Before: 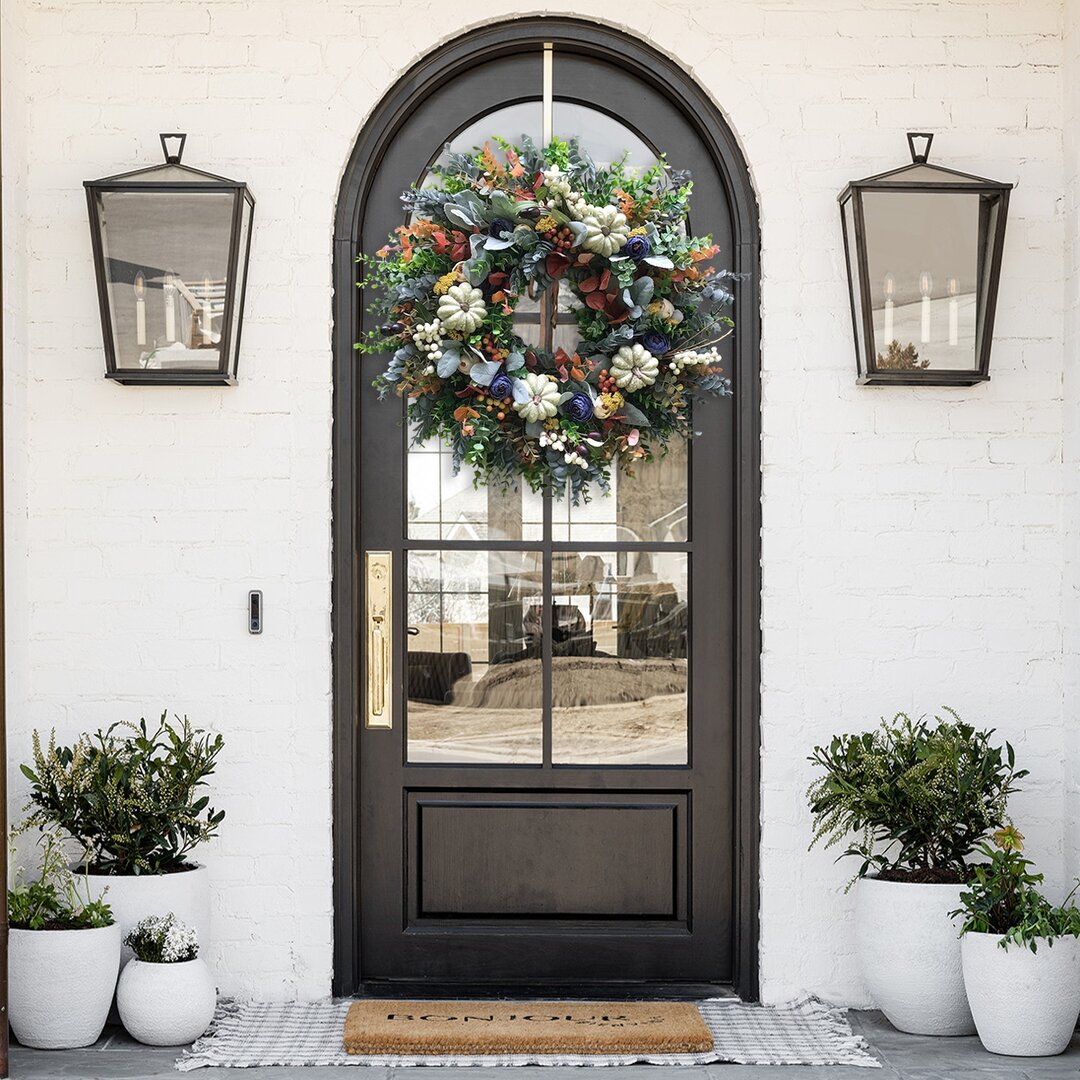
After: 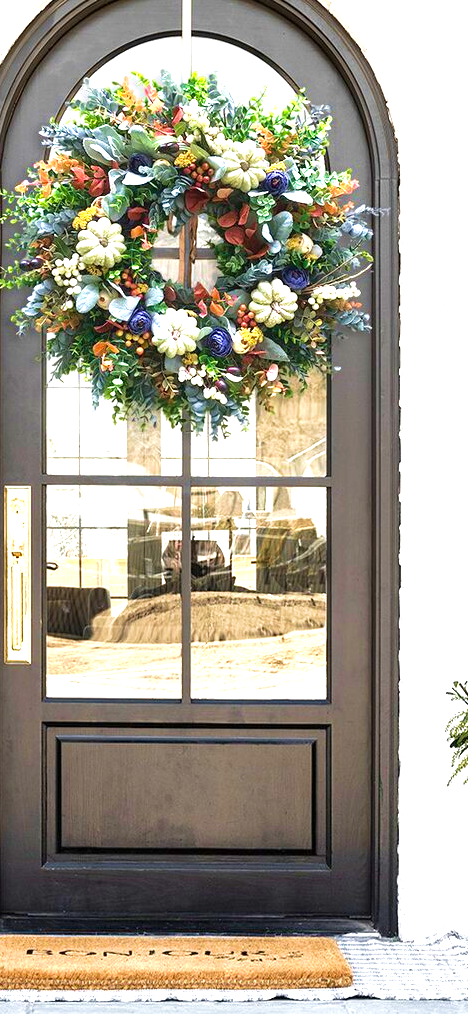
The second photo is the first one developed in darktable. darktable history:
exposure: black level correction 0, exposure 1.1 EV, compensate exposure bias true, compensate highlight preservation false
crop: left 33.452%, top 6.025%, right 23.155%
color balance rgb: linear chroma grading › global chroma 10%, perceptual saturation grading › global saturation 5%, perceptual brilliance grading › global brilliance 4%, global vibrance 7%, saturation formula JzAzBz (2021)
velvia: strength 45%
